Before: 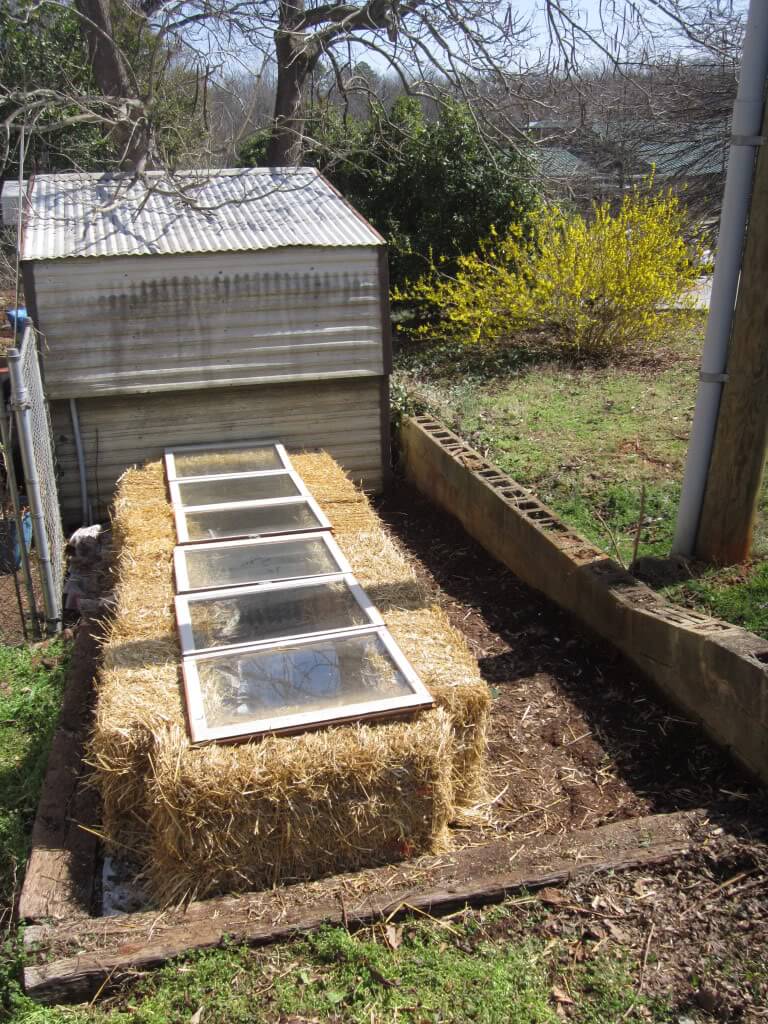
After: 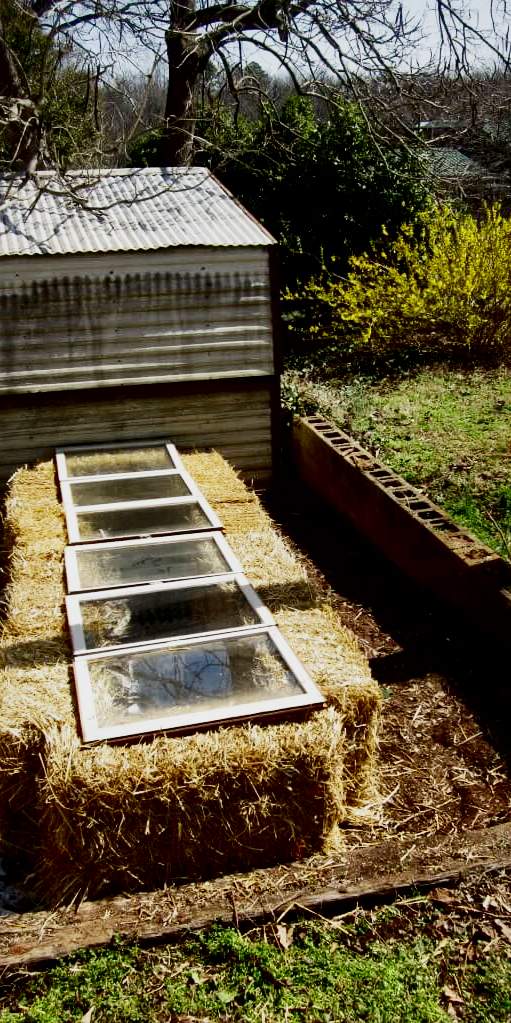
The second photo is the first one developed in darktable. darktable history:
sigmoid: contrast 1.8, skew -0.2, preserve hue 0%, red attenuation 0.1, red rotation 0.035, green attenuation 0.1, green rotation -0.017, blue attenuation 0.15, blue rotation -0.052, base primaries Rec2020
local contrast: mode bilateral grid, contrast 50, coarseness 50, detail 150%, midtone range 0.2
rgb curve: curves: ch2 [(0, 0) (0.567, 0.512) (1, 1)], mode RGB, independent channels
crop and rotate: left 14.292%, right 19.041%
contrast brightness saturation: contrast 0.13, brightness -0.24, saturation 0.14
